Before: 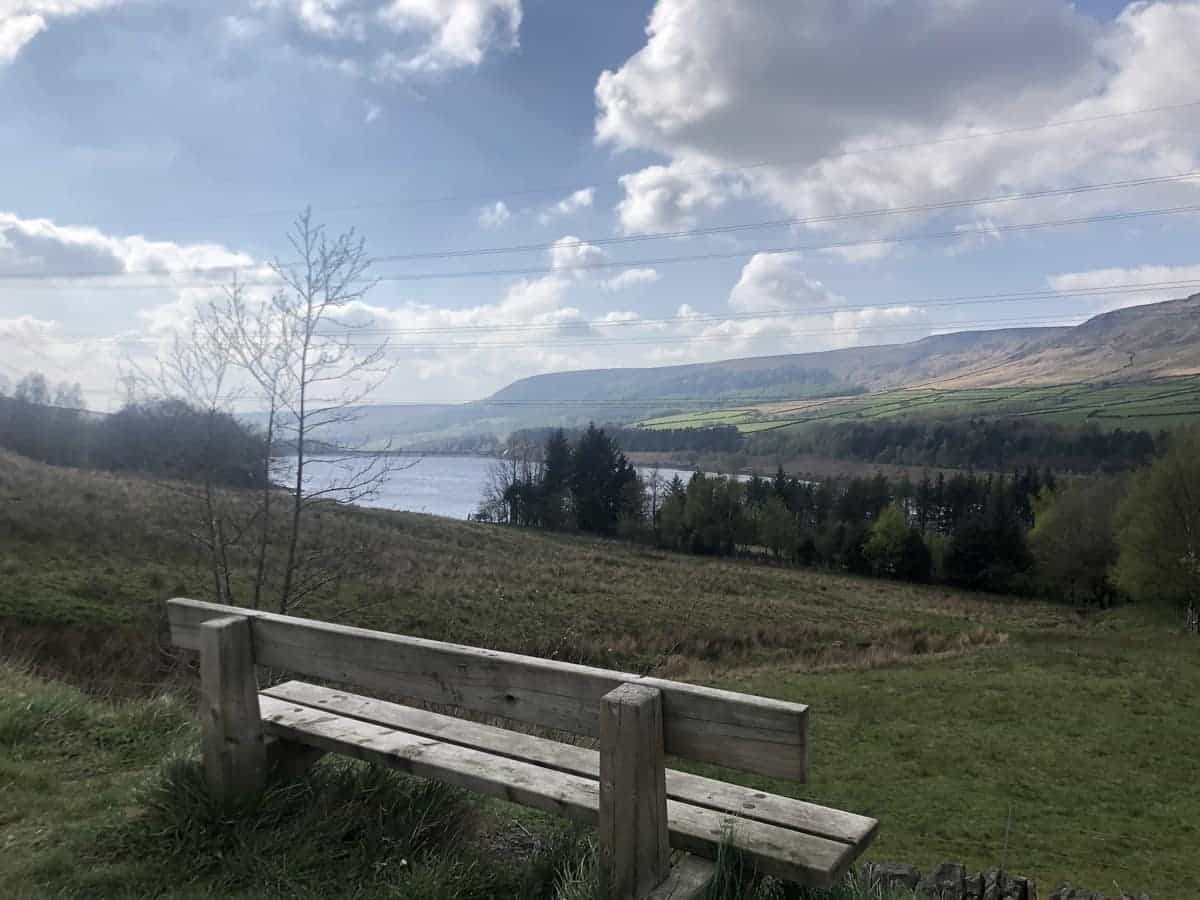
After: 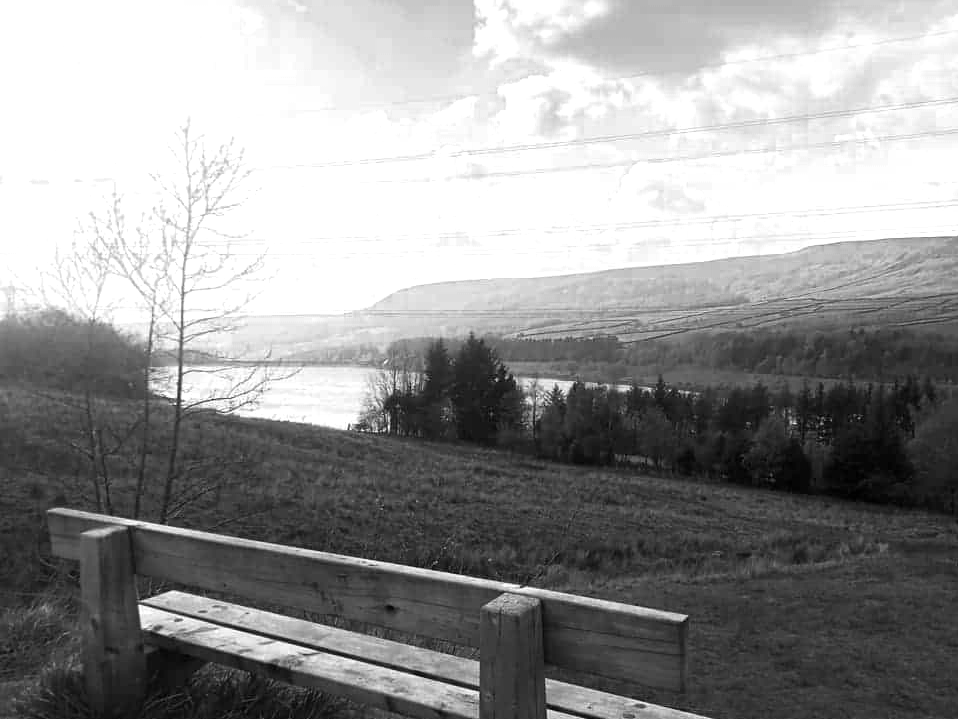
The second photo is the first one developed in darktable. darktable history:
crop and rotate: left 10.071%, top 10.071%, right 10.02%, bottom 10.02%
white balance: red 1.066, blue 1.119
color zones: curves: ch0 [(0.287, 0.048) (0.493, 0.484) (0.737, 0.816)]; ch1 [(0, 0) (0.143, 0) (0.286, 0) (0.429, 0) (0.571, 0) (0.714, 0) (0.857, 0)]
